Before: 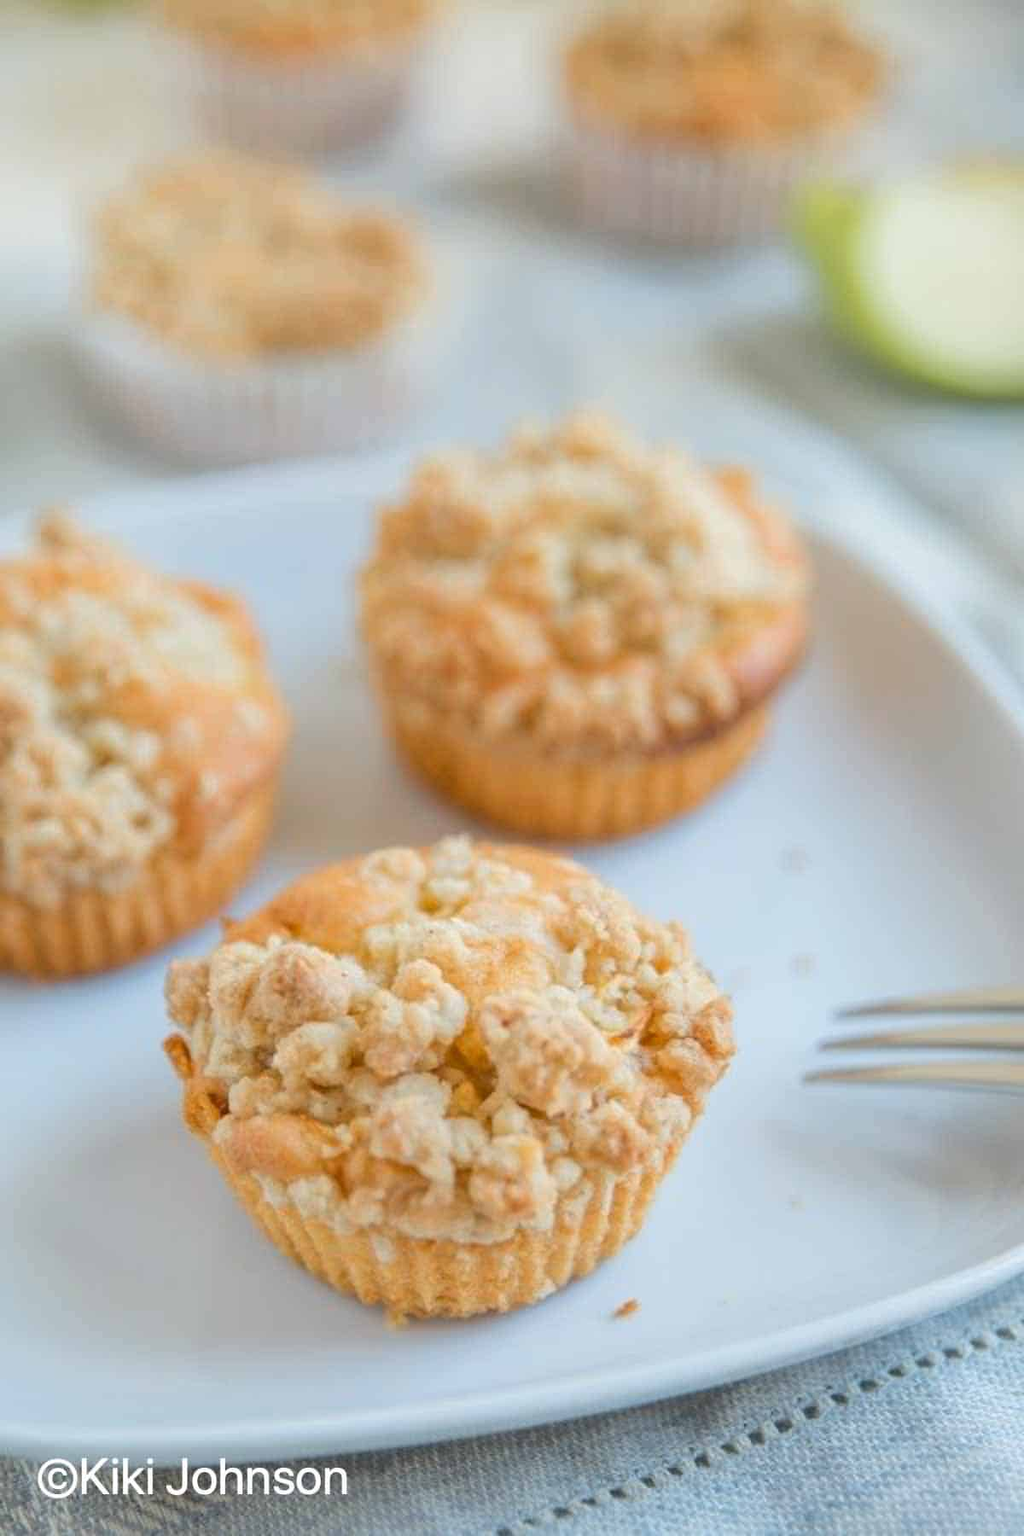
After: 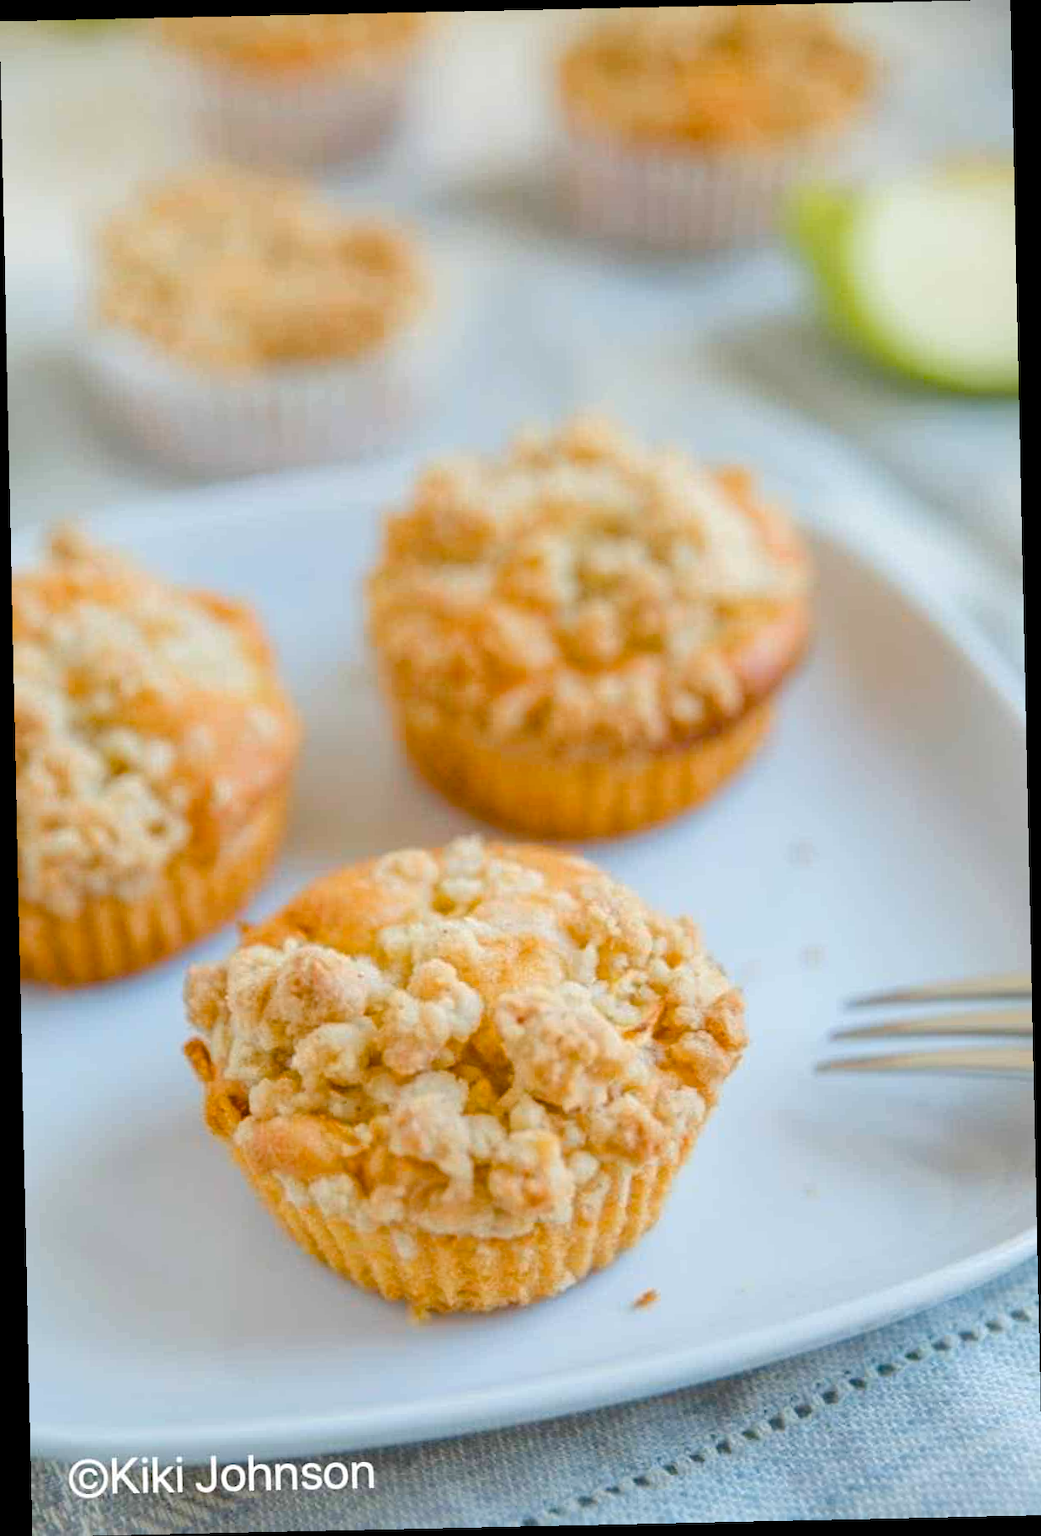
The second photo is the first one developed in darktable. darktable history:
color balance rgb: perceptual saturation grading › global saturation 35%, perceptual saturation grading › highlights -25%, perceptual saturation grading › shadows 50%
rotate and perspective: rotation -1.24°, automatic cropping off
